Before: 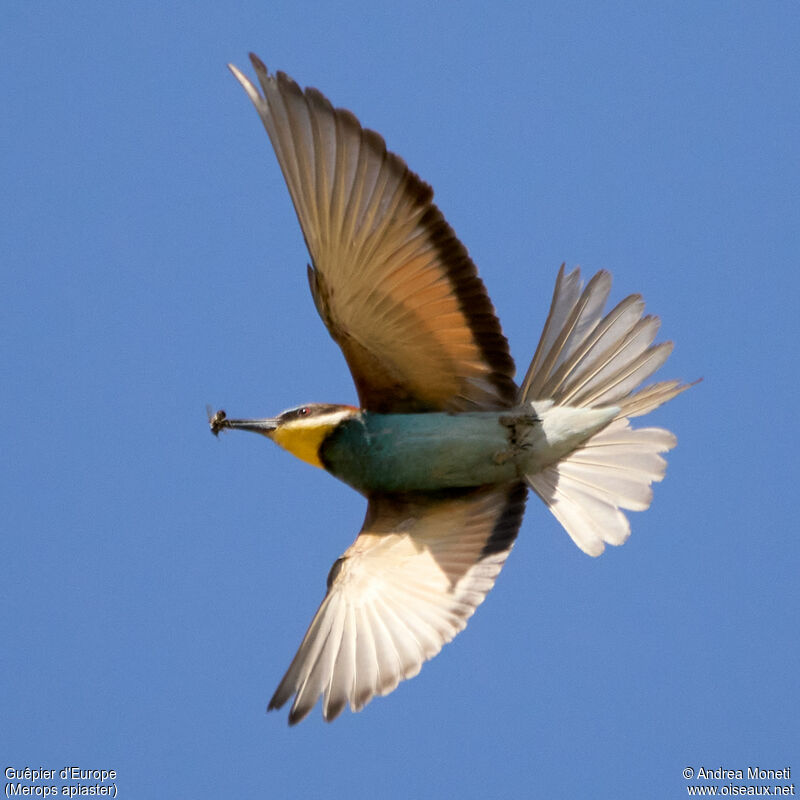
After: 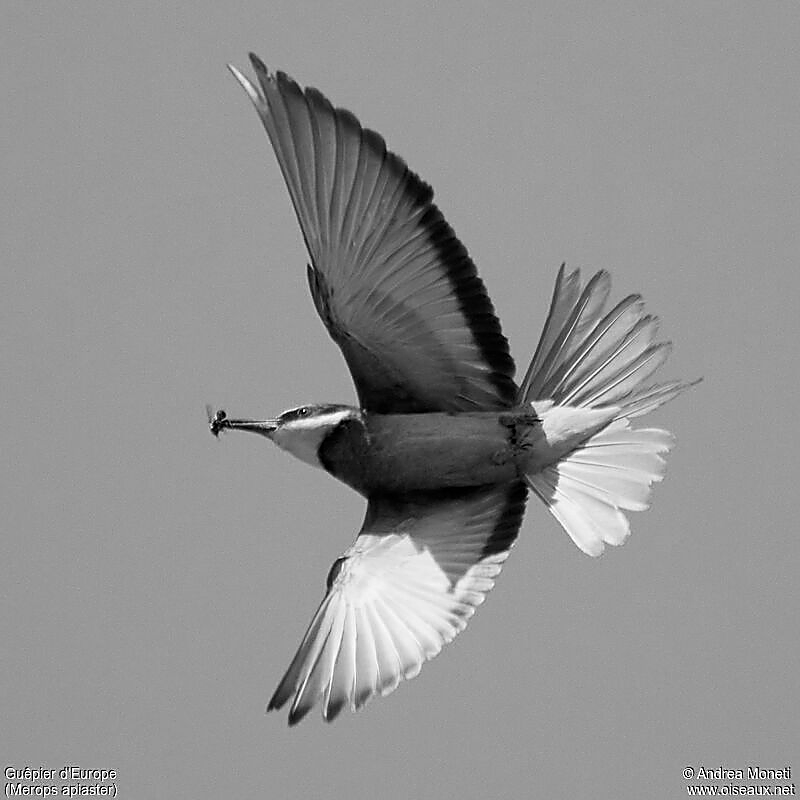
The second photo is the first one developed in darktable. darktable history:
color calibration: output gray [0.18, 0.41, 0.41, 0], gray › normalize channels true, illuminant same as pipeline (D50), adaptation XYZ, x 0.346, y 0.359, gamut compression 0
sharpen: radius 1.4, amount 1.25, threshold 0.7
contrast brightness saturation: contrast 0.1, saturation -0.36
